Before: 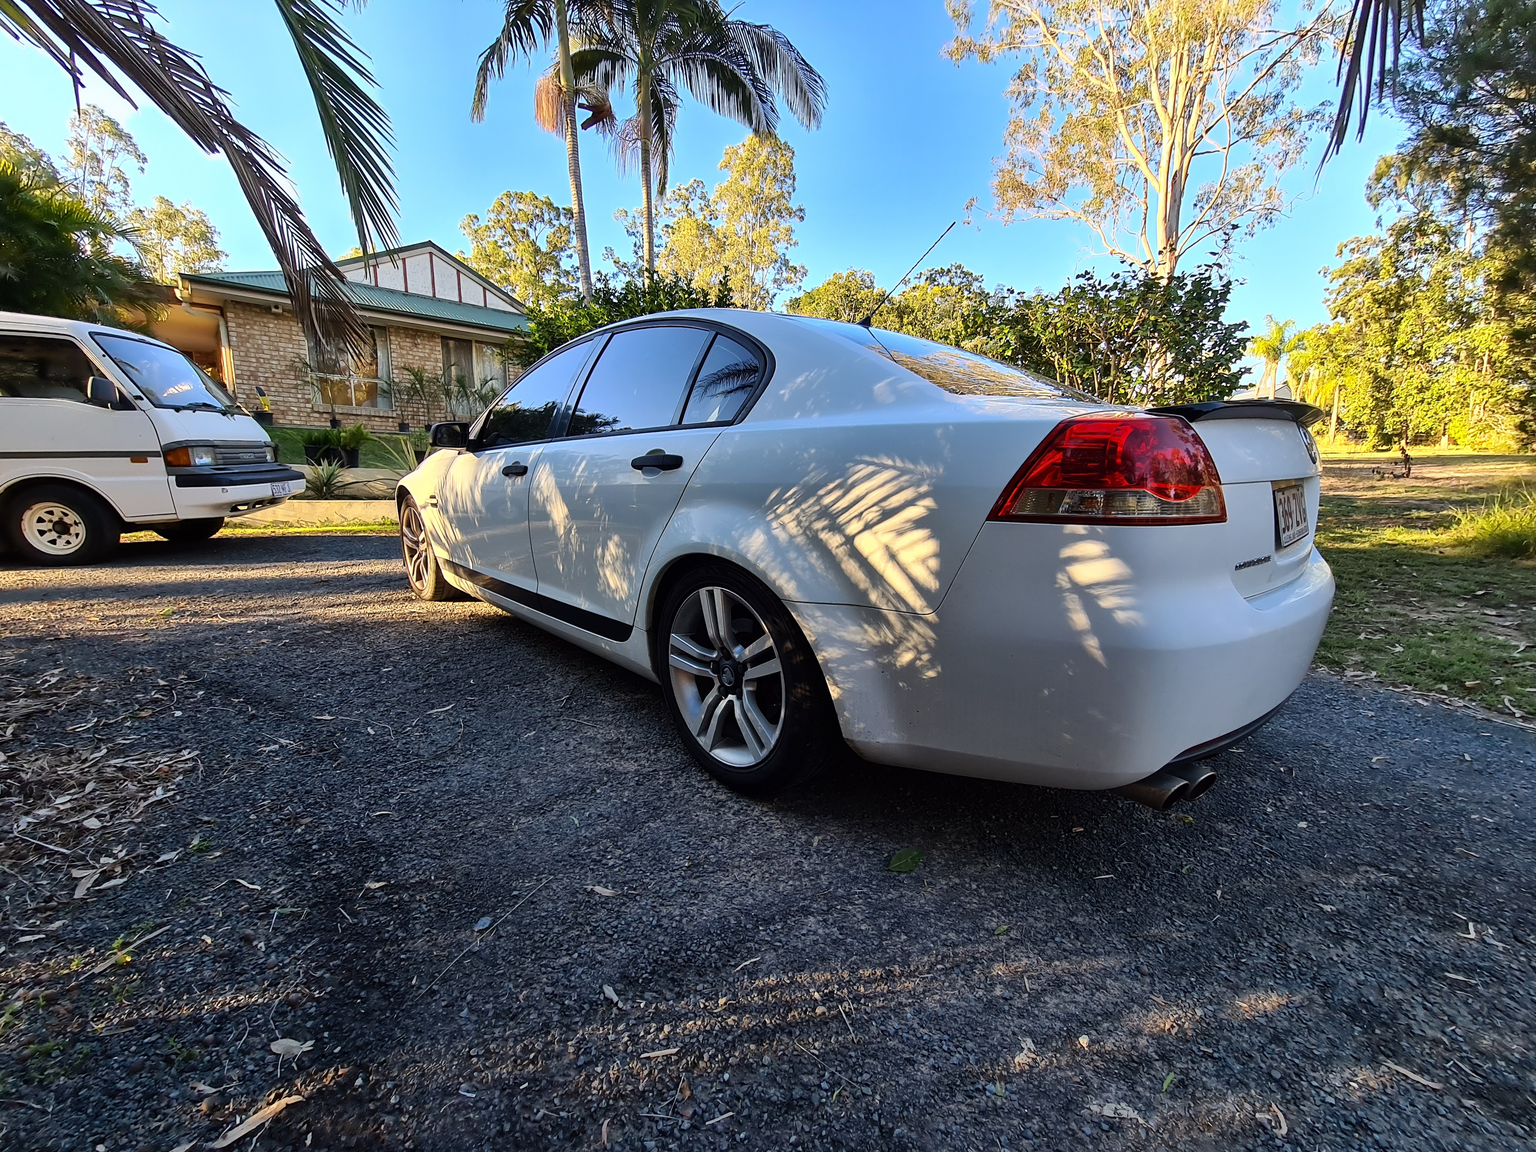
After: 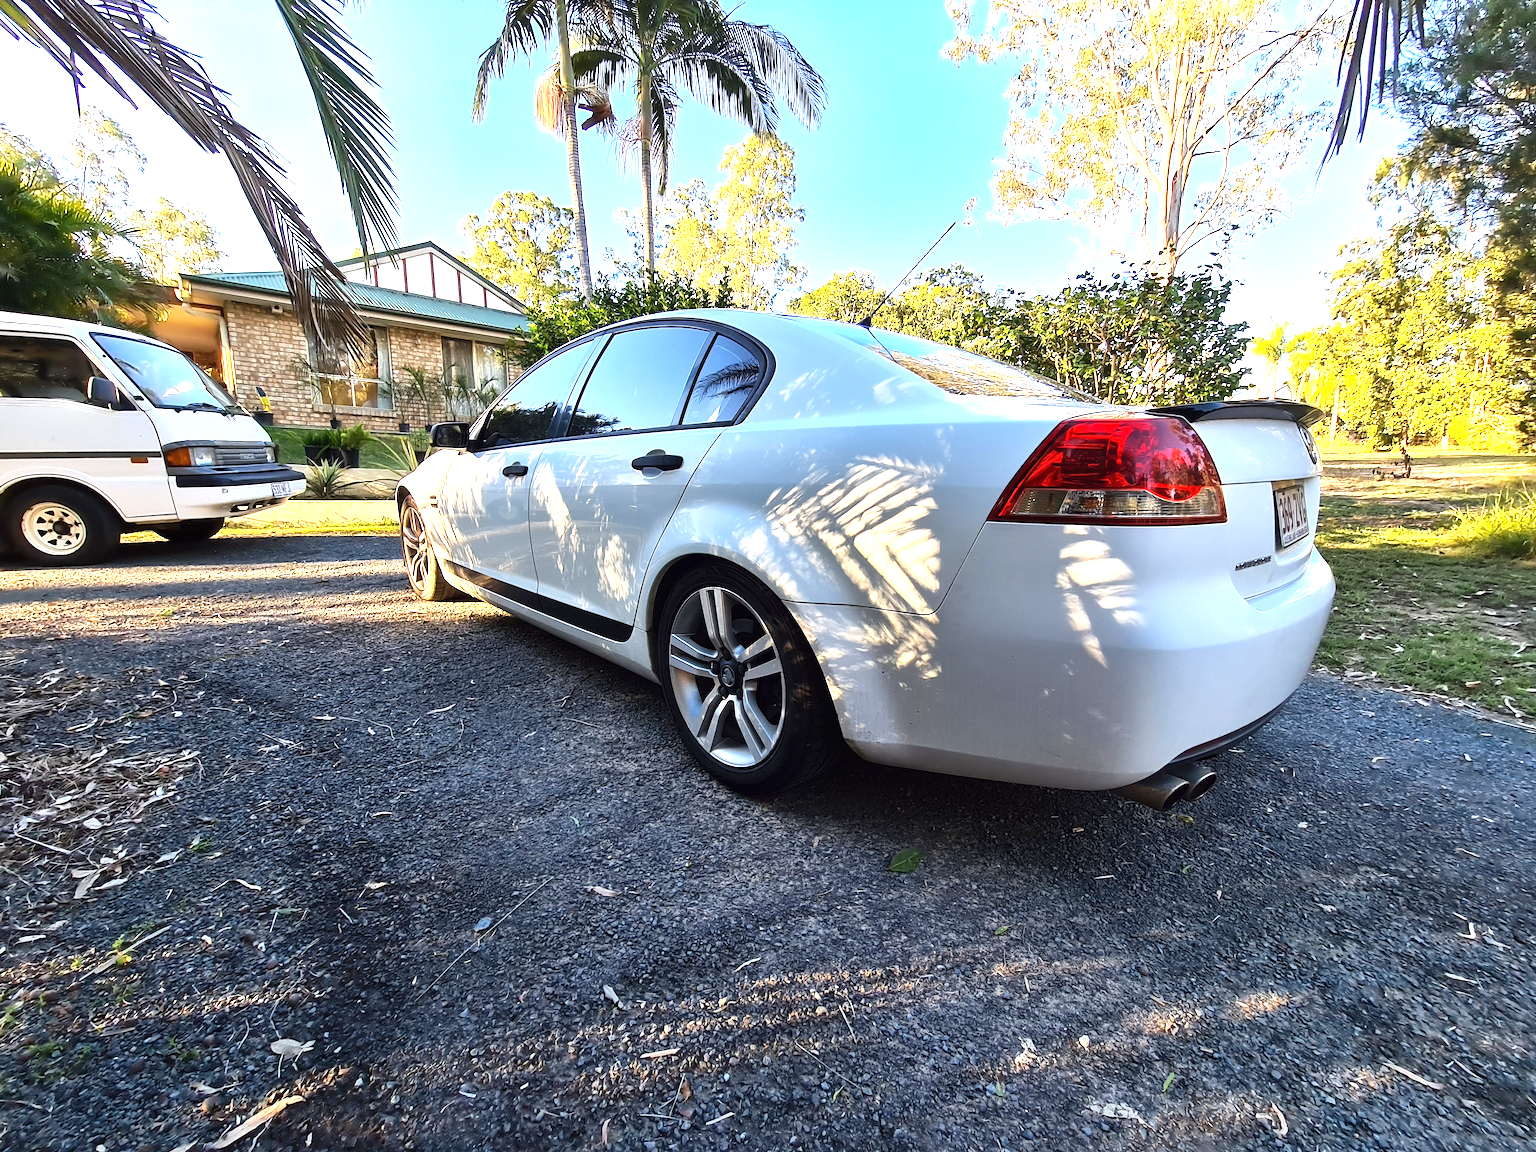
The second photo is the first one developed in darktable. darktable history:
exposure: black level correction 0, exposure 1.195 EV, compensate highlight preservation false
